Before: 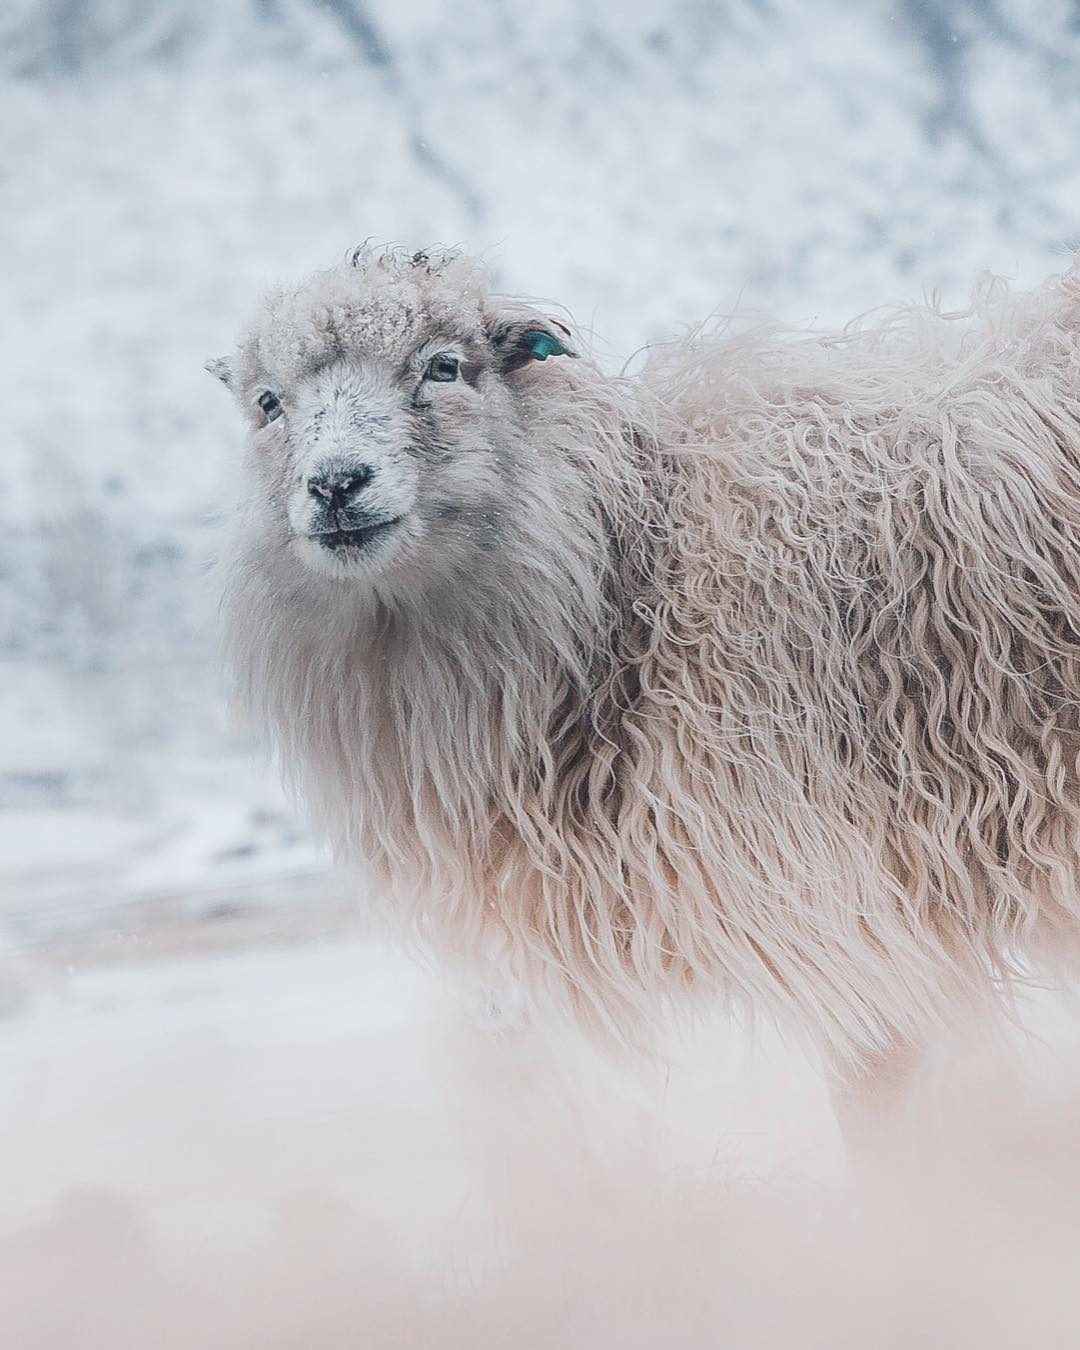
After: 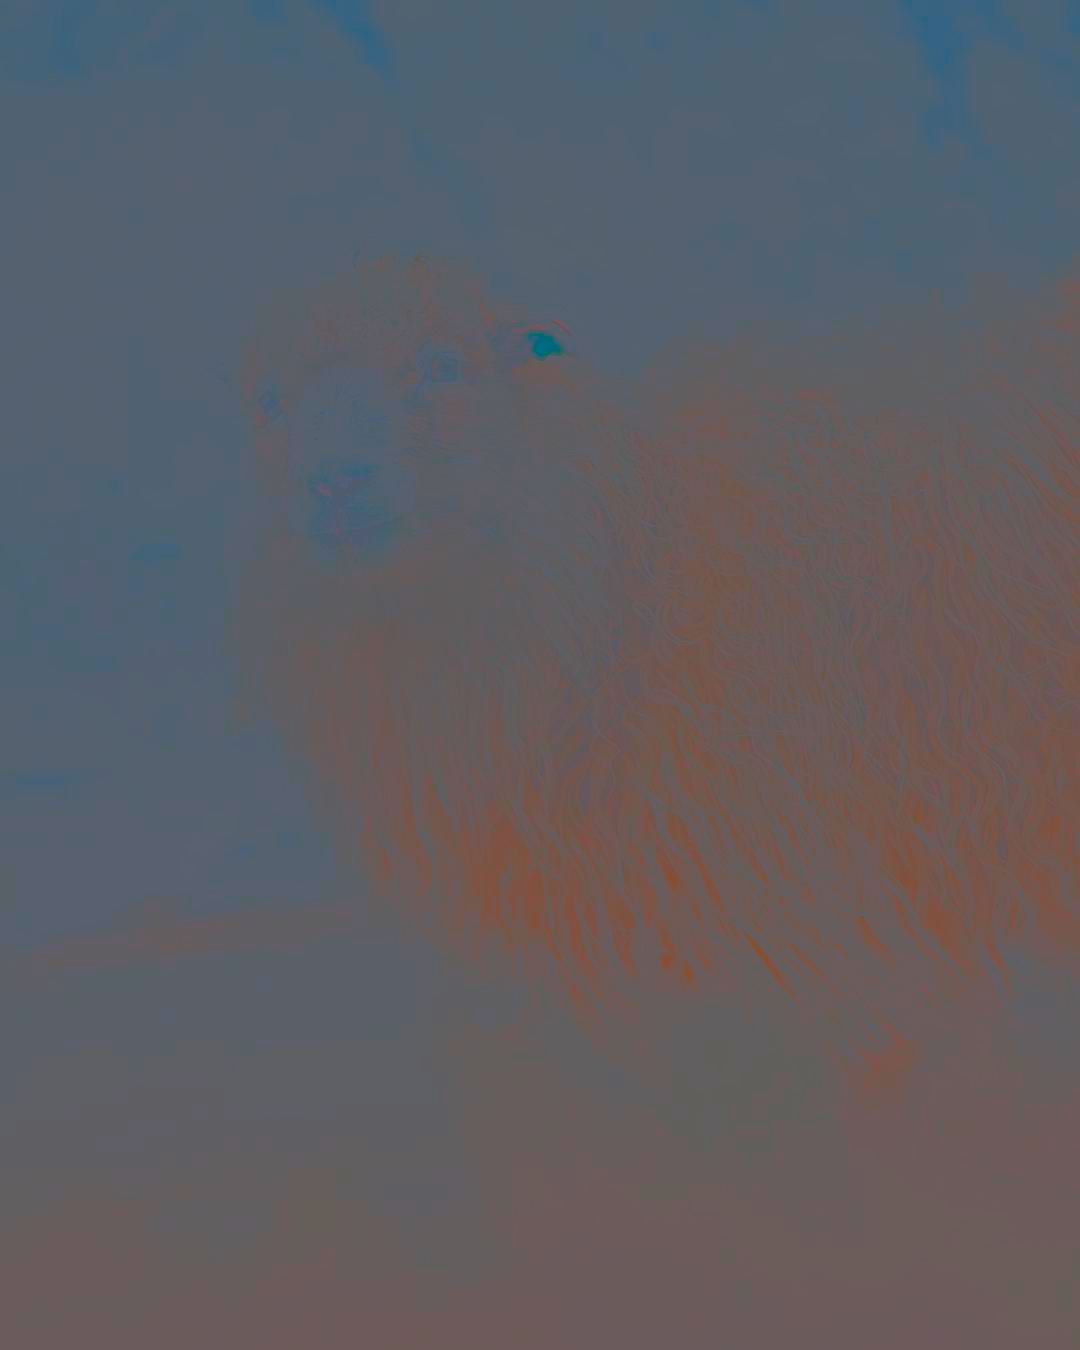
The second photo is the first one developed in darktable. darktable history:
contrast brightness saturation: contrast -0.975, brightness -0.169, saturation 0.761
base curve: curves: ch0 [(0, 0) (0.303, 0.277) (1, 1)], preserve colors none
sharpen: on, module defaults
local contrast: detail 115%
